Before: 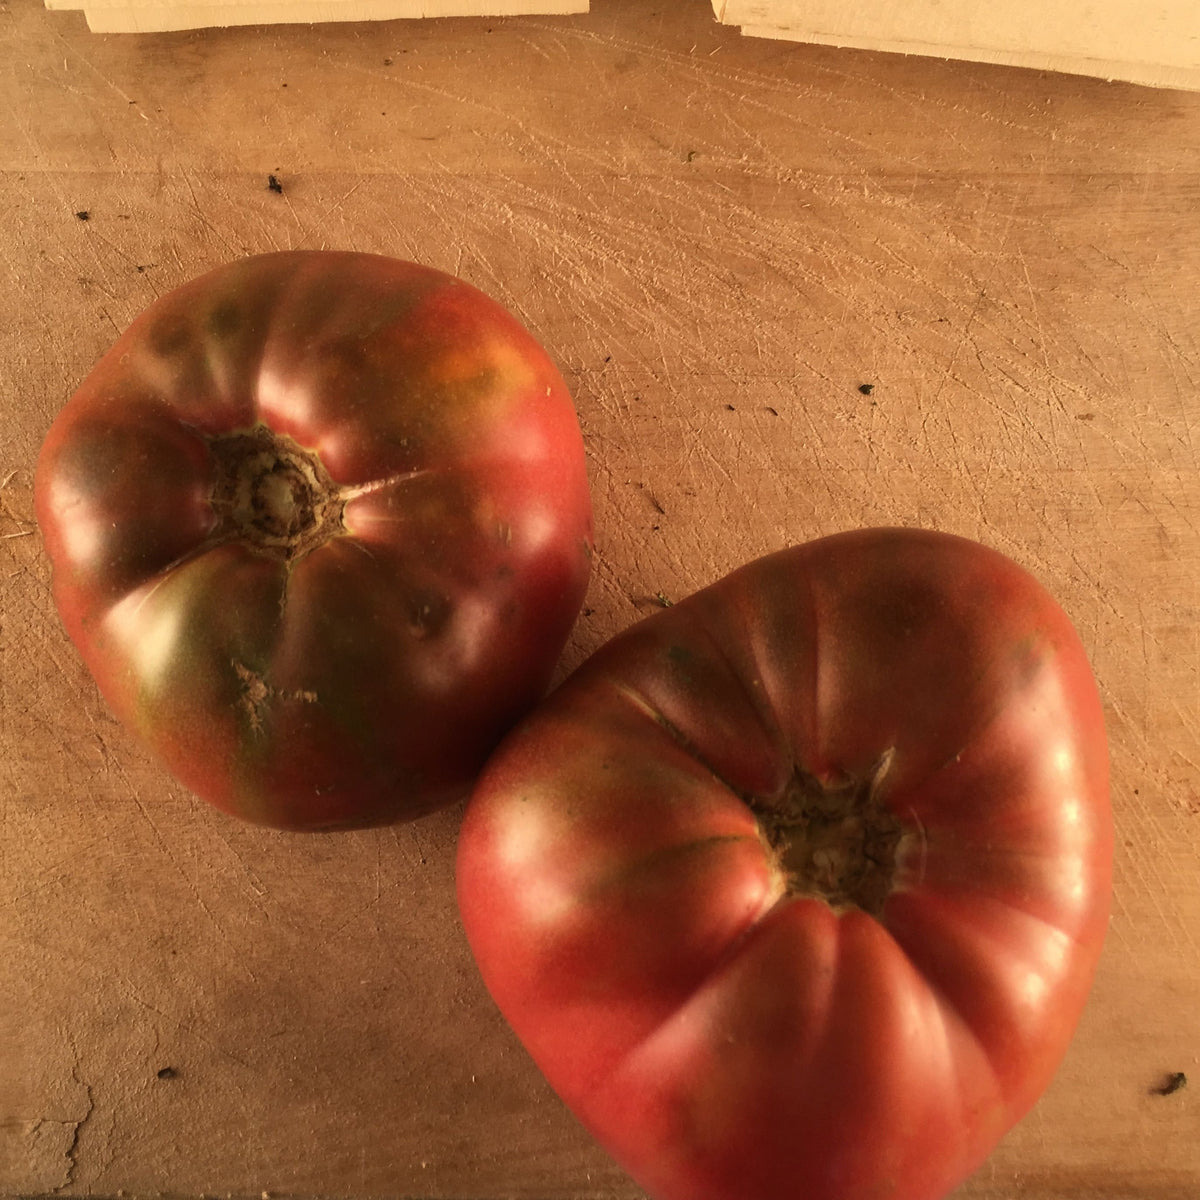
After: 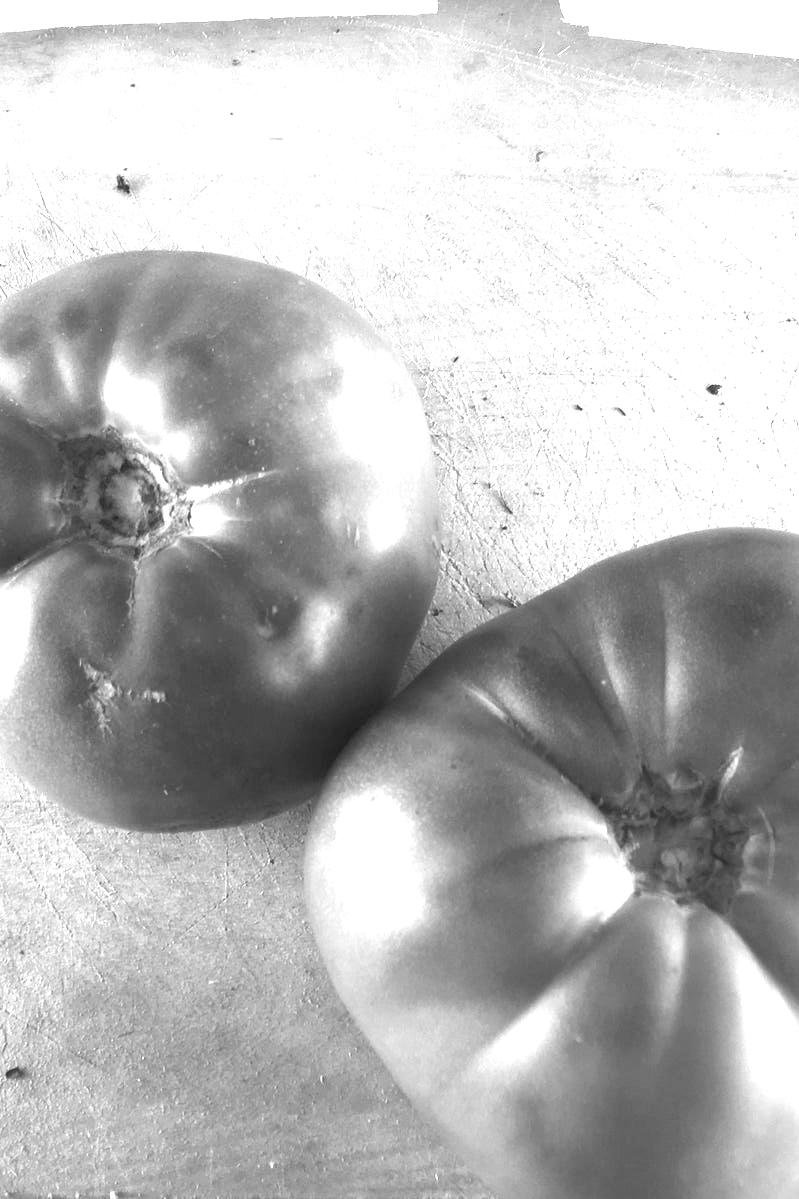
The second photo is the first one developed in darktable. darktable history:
monochrome: on, module defaults
crop and rotate: left 12.673%, right 20.66%
exposure: exposure 2.25 EV, compensate highlight preservation false
